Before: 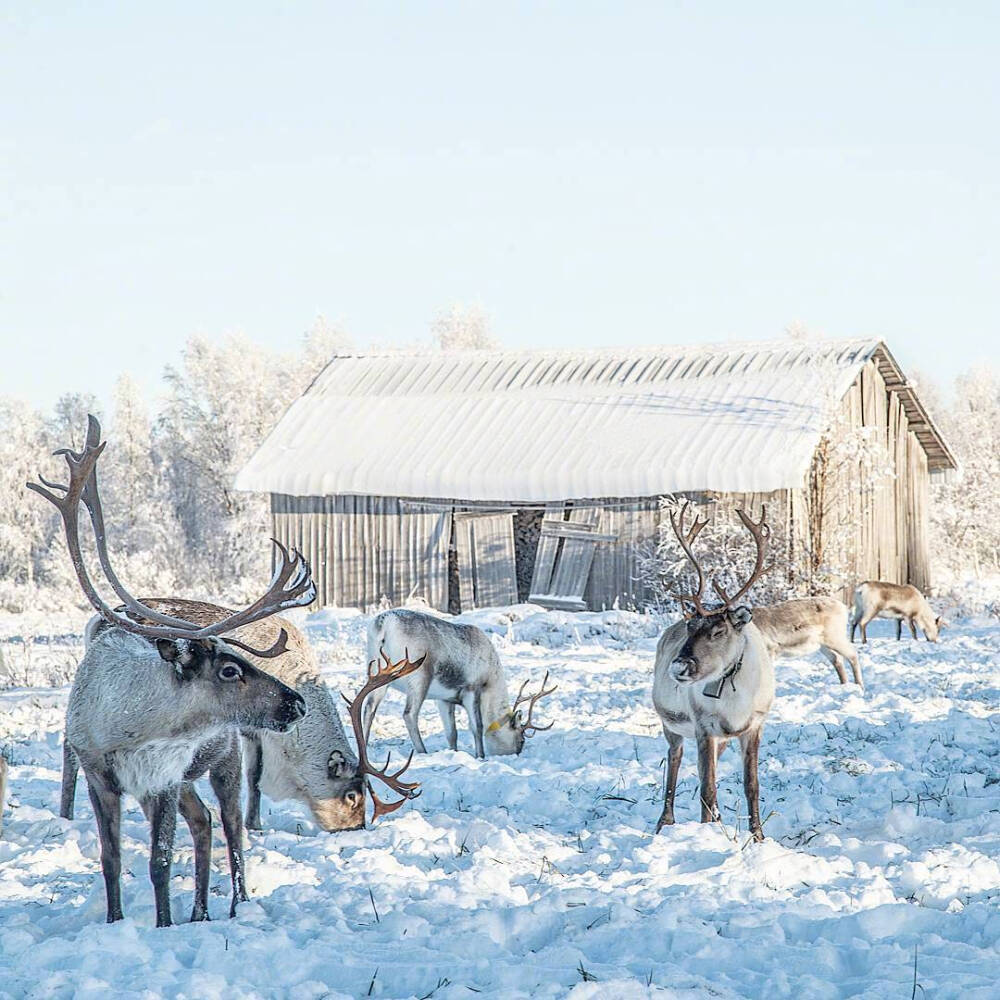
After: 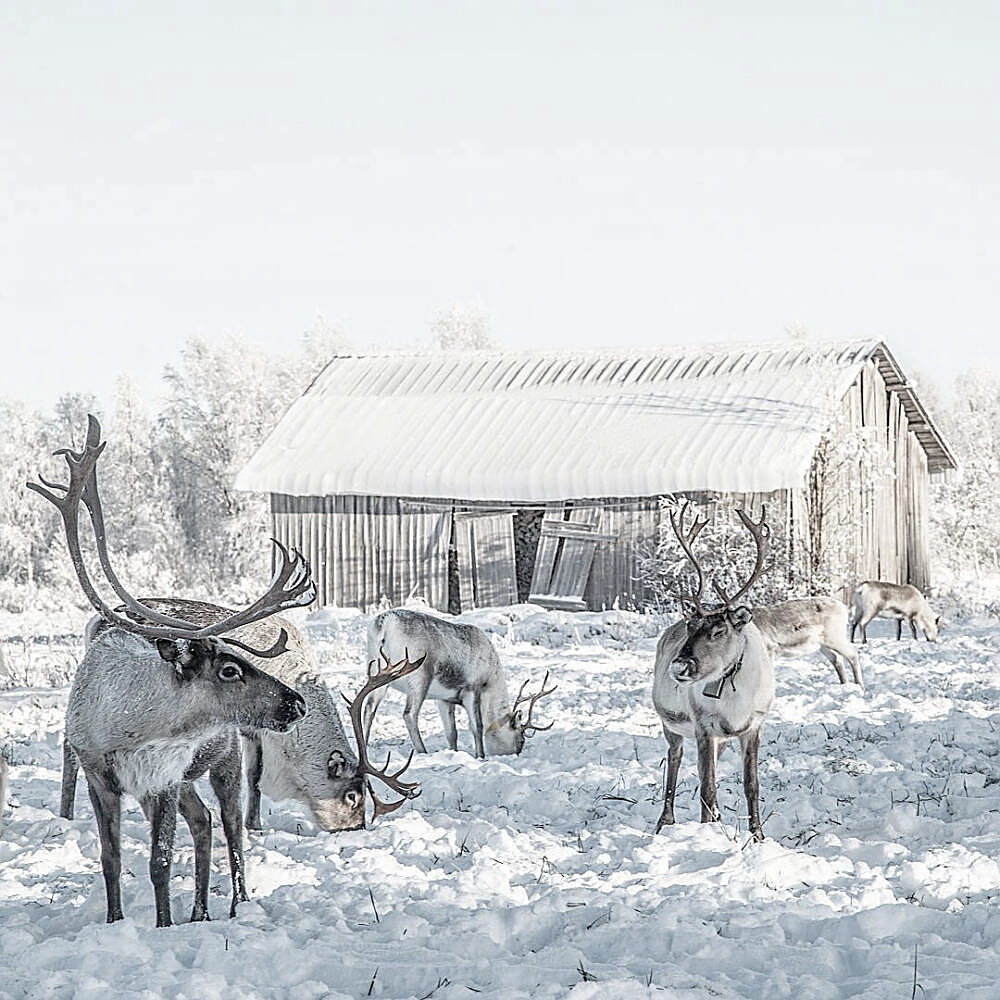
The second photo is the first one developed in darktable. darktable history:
color correction: highlights b* 0.011, saturation 0.355
sharpen: on, module defaults
